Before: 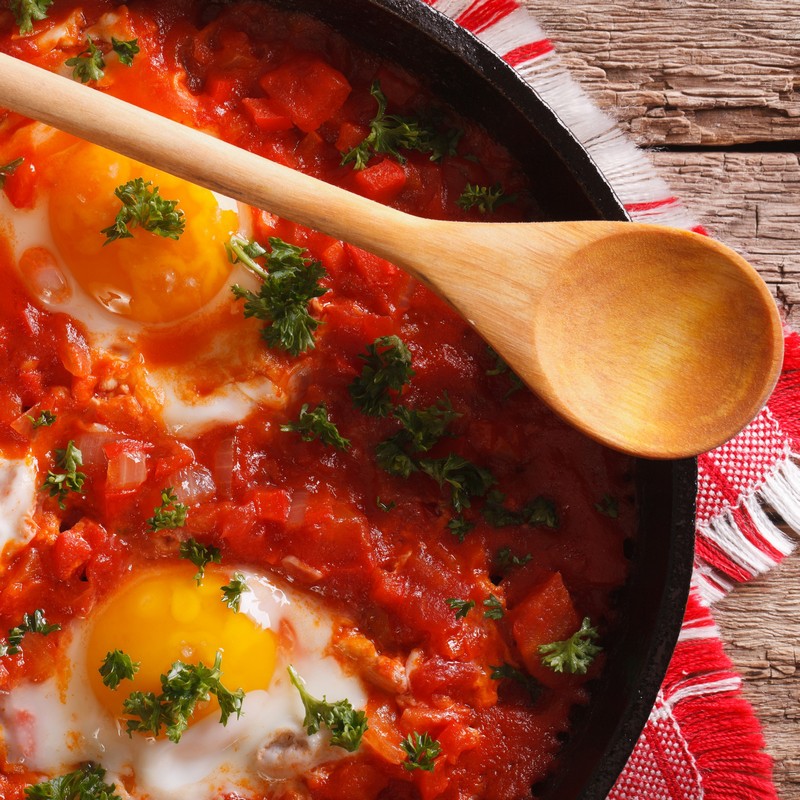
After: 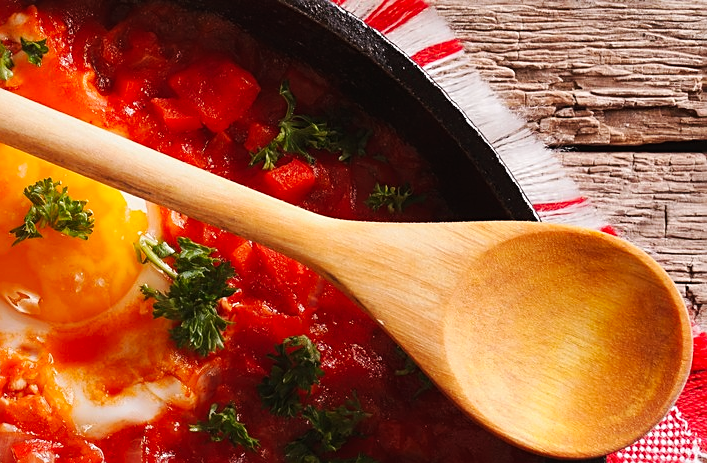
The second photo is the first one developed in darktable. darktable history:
tone curve: curves: ch0 [(0, 0.01) (0.037, 0.032) (0.131, 0.108) (0.275, 0.258) (0.483, 0.512) (0.61, 0.661) (0.696, 0.742) (0.792, 0.834) (0.911, 0.936) (0.997, 0.995)]; ch1 [(0, 0) (0.308, 0.29) (0.425, 0.411) (0.503, 0.502) (0.529, 0.543) (0.683, 0.706) (0.746, 0.77) (1, 1)]; ch2 [(0, 0) (0.225, 0.214) (0.334, 0.339) (0.401, 0.415) (0.485, 0.487) (0.502, 0.502) (0.525, 0.523) (0.545, 0.552) (0.587, 0.61) (0.636, 0.654) (0.711, 0.729) (0.845, 0.855) (0.998, 0.977)], preserve colors none
crop and rotate: left 11.577%, bottom 42.101%
sharpen: on, module defaults
